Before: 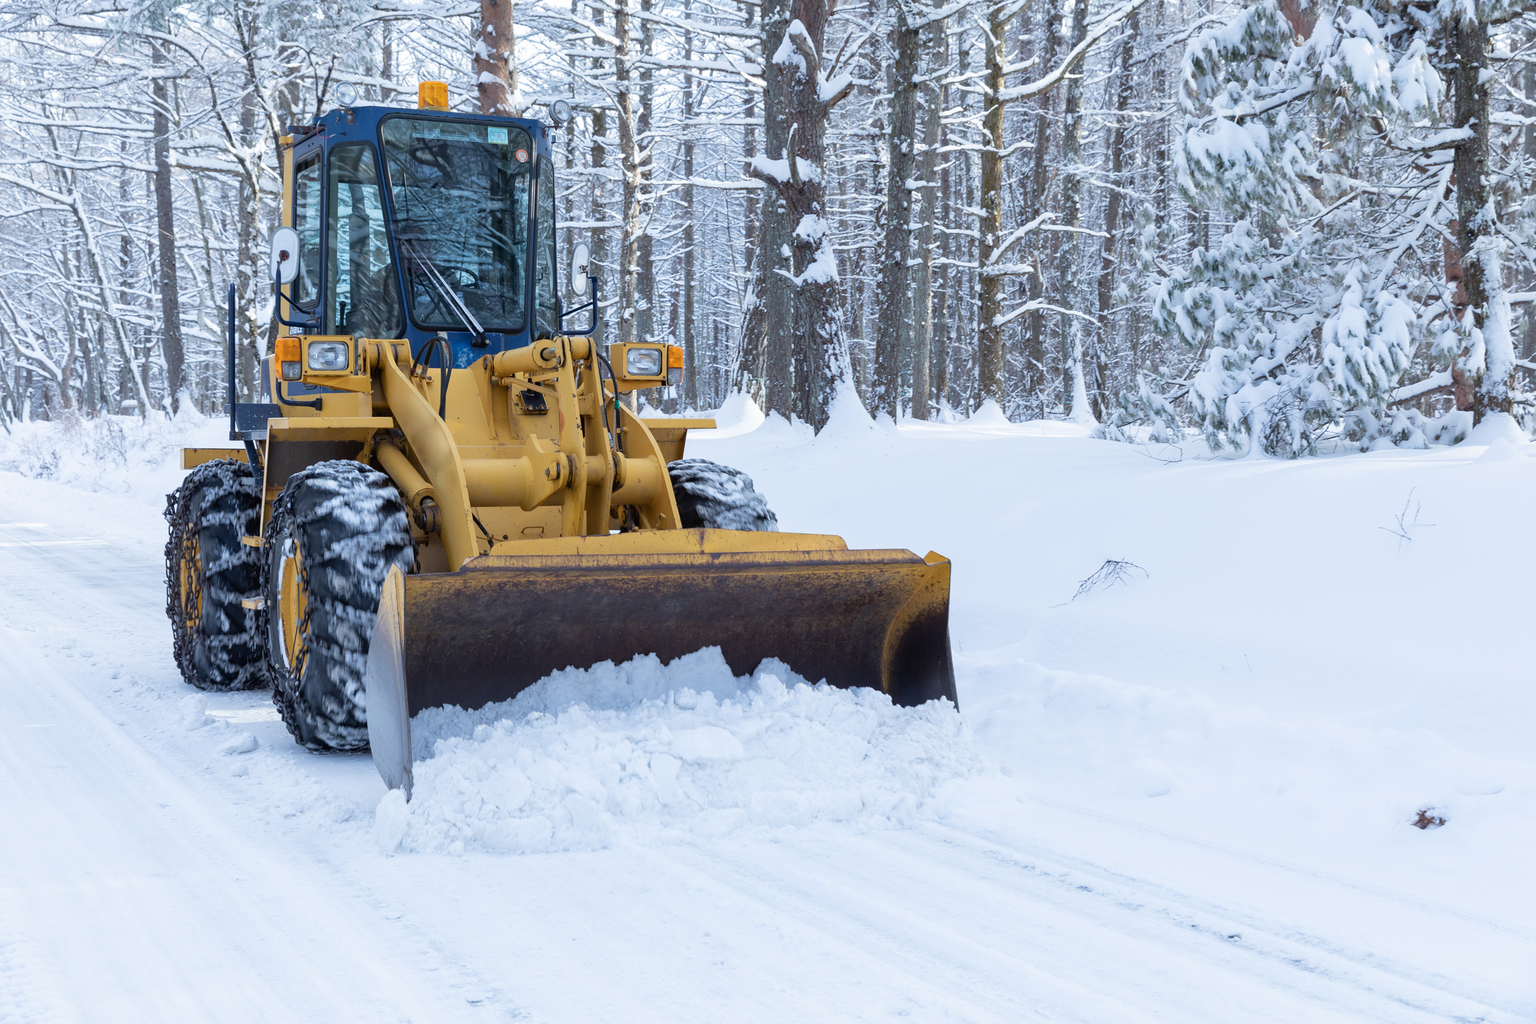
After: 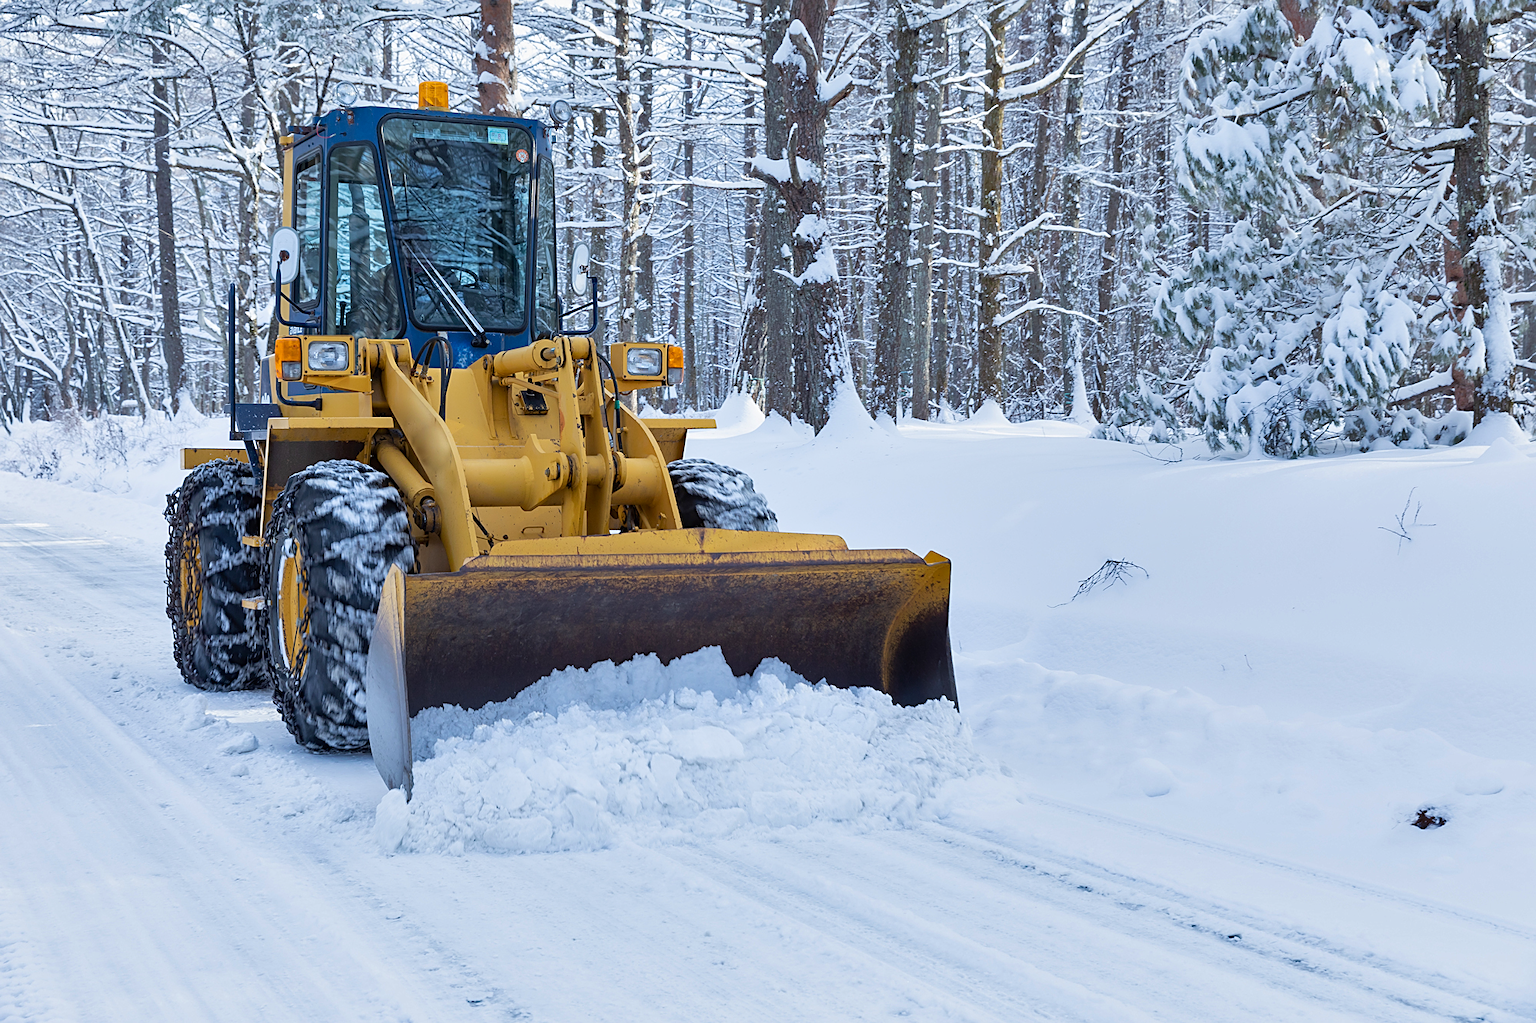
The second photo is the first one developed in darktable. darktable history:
white balance: emerald 1
shadows and highlights: shadows 43.71, white point adjustment -1.46, soften with gaussian
contrast brightness saturation: contrast 0.04, saturation 0.16
sharpen: on, module defaults
